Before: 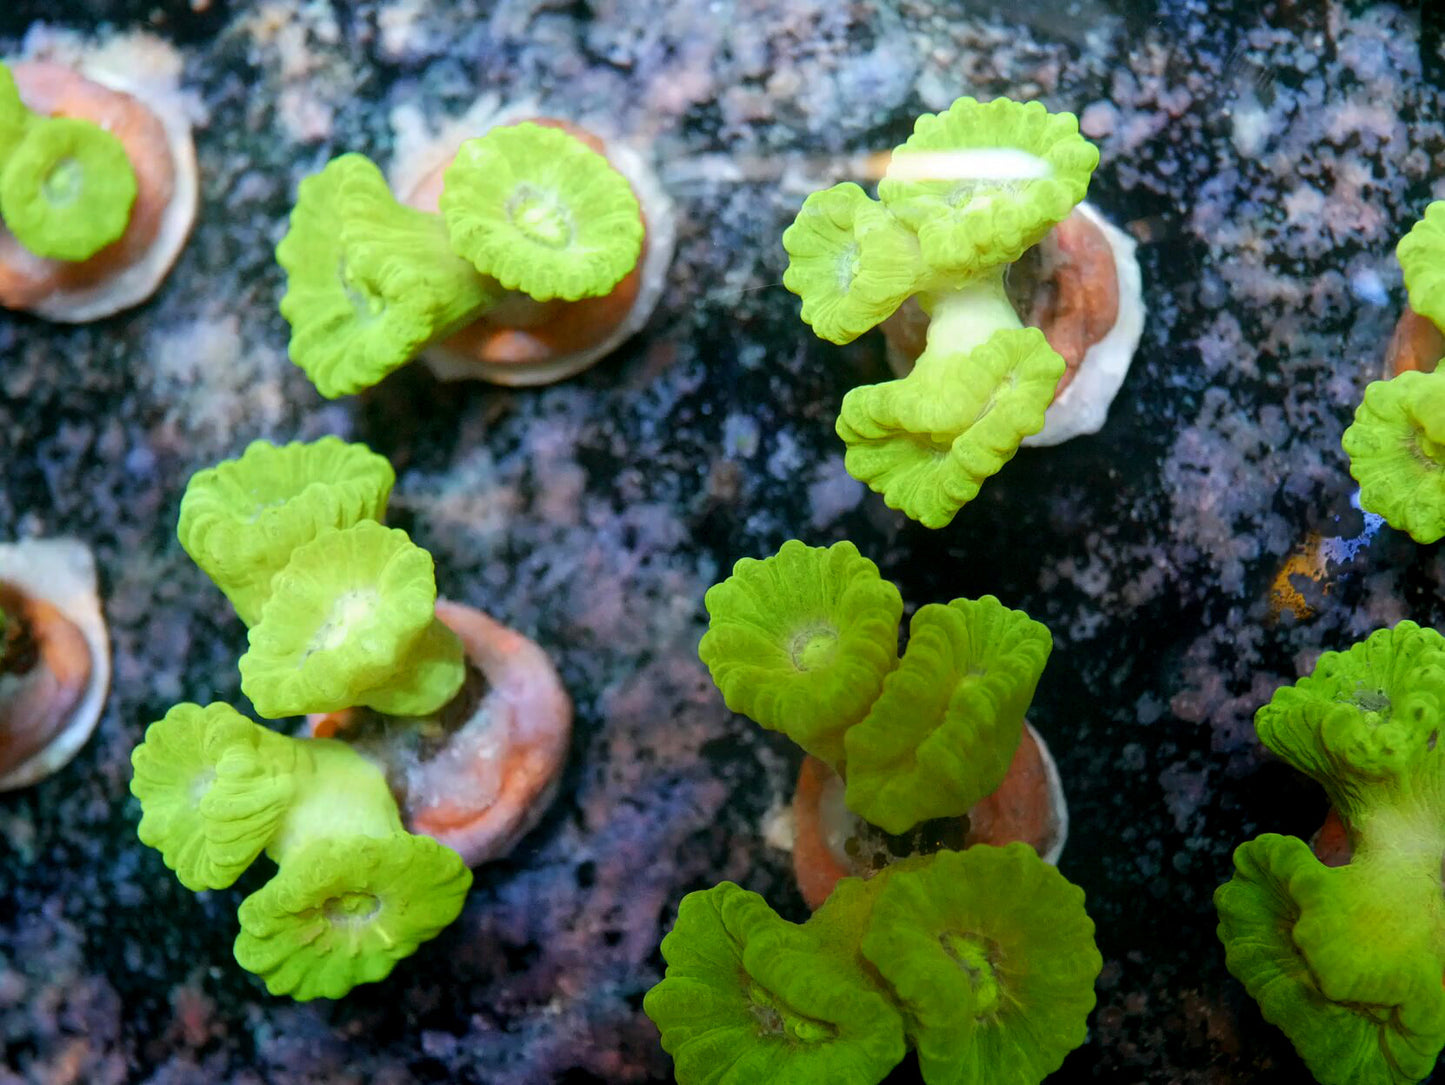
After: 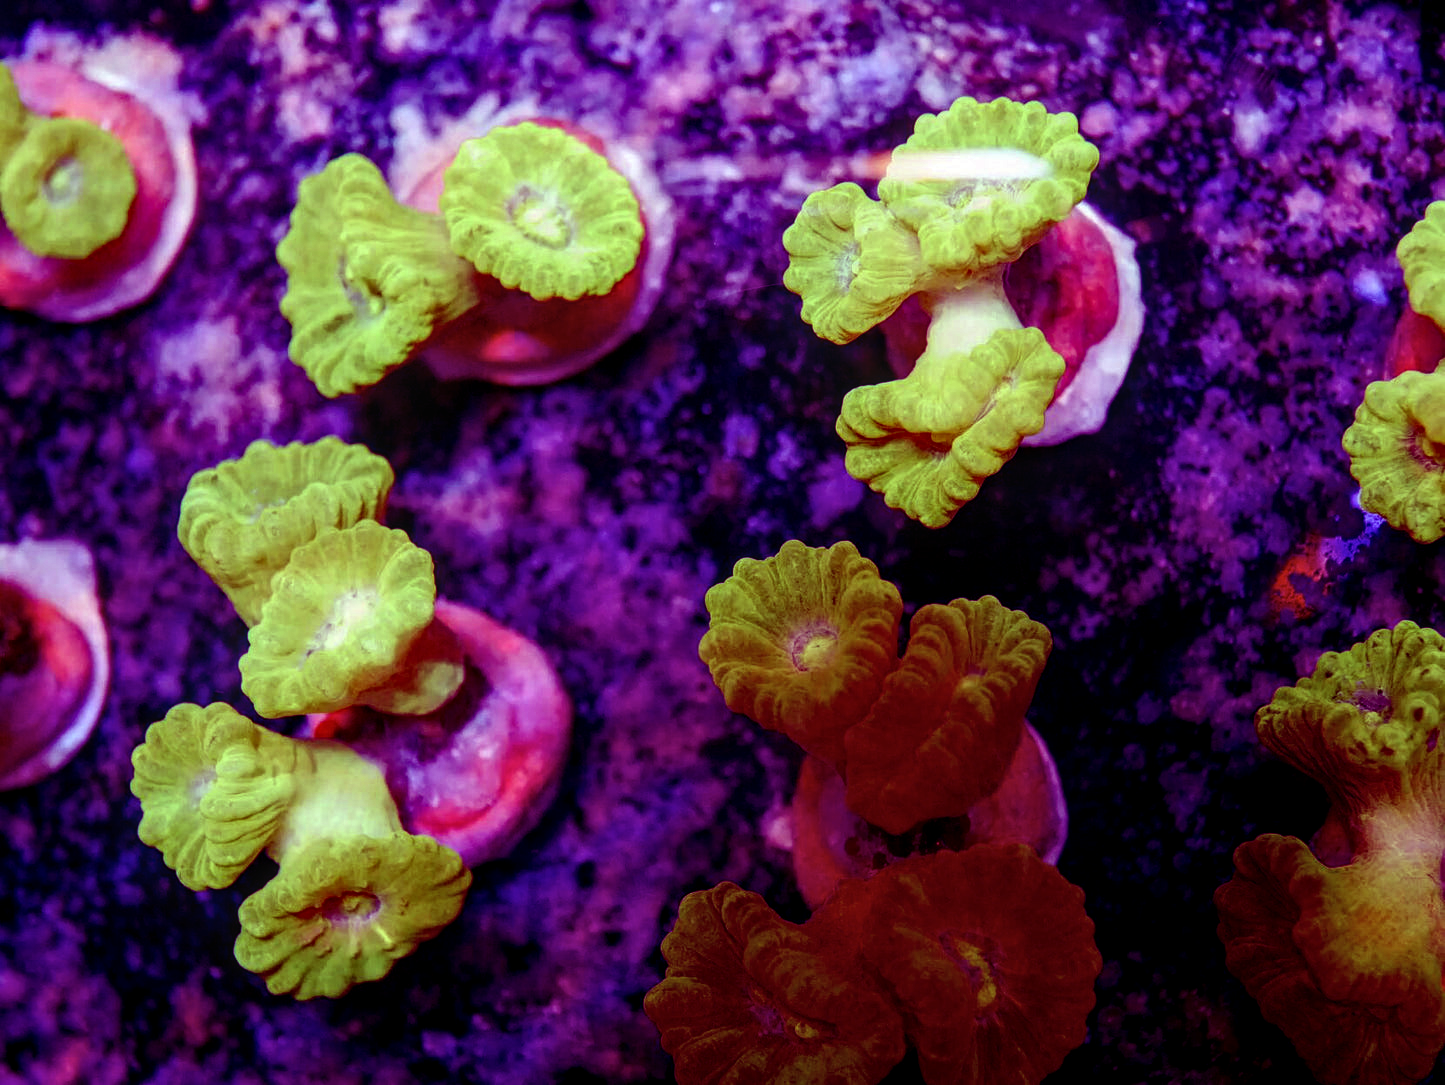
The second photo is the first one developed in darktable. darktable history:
color balance: mode lift, gamma, gain (sRGB), lift [1, 1, 0.101, 1]
local contrast: on, module defaults
